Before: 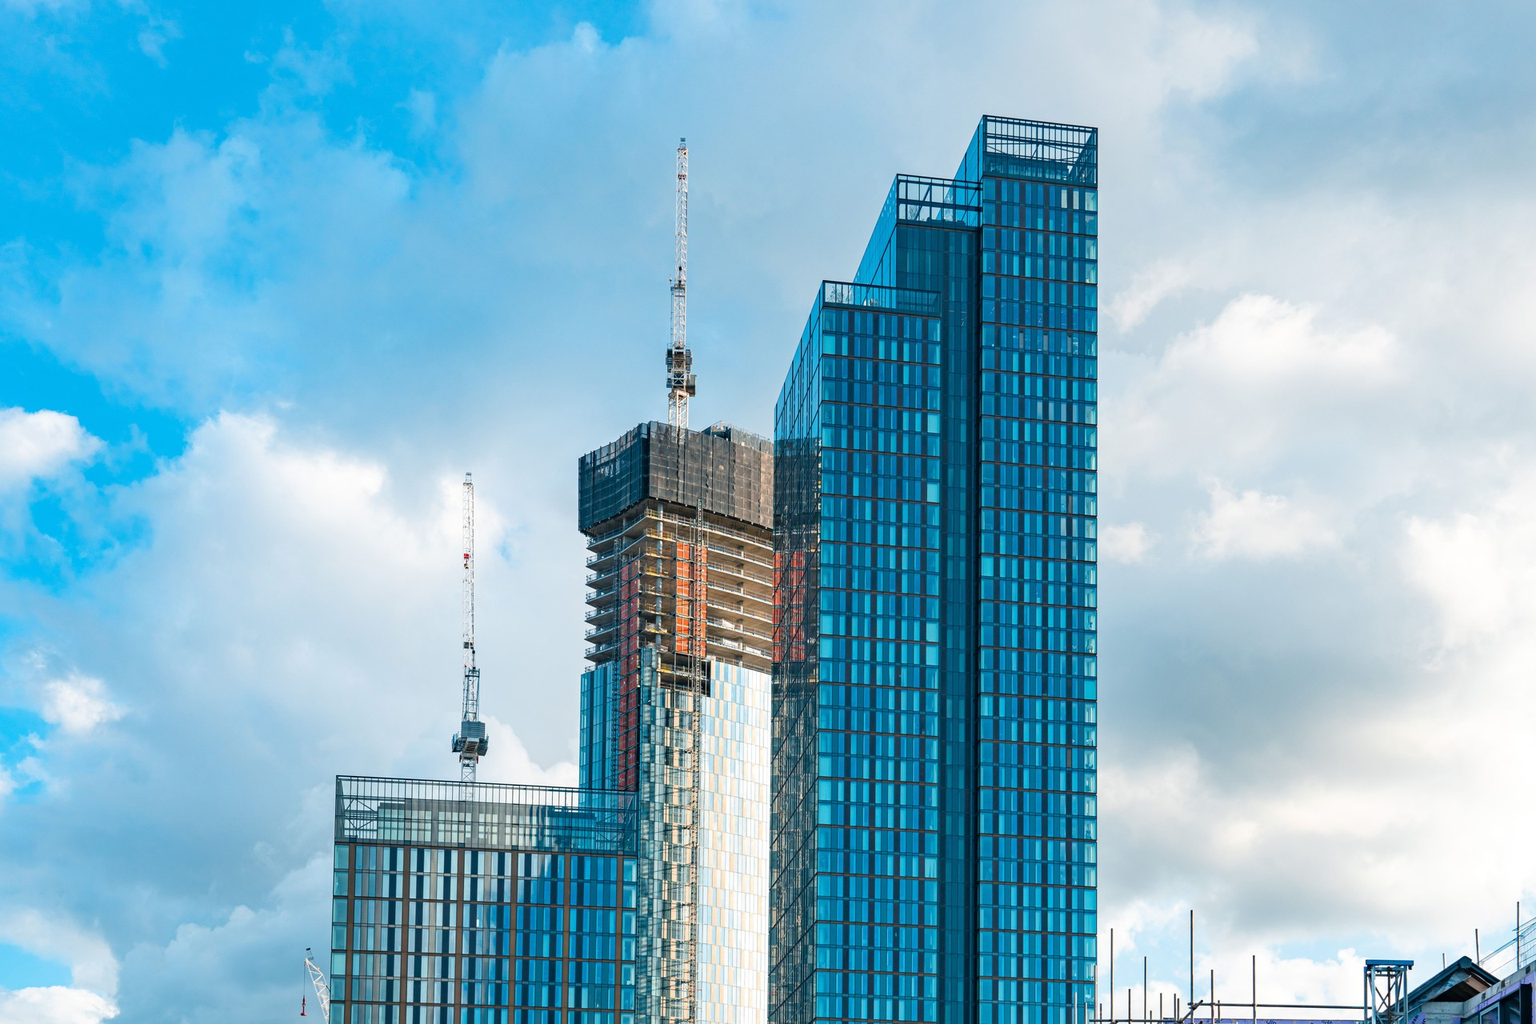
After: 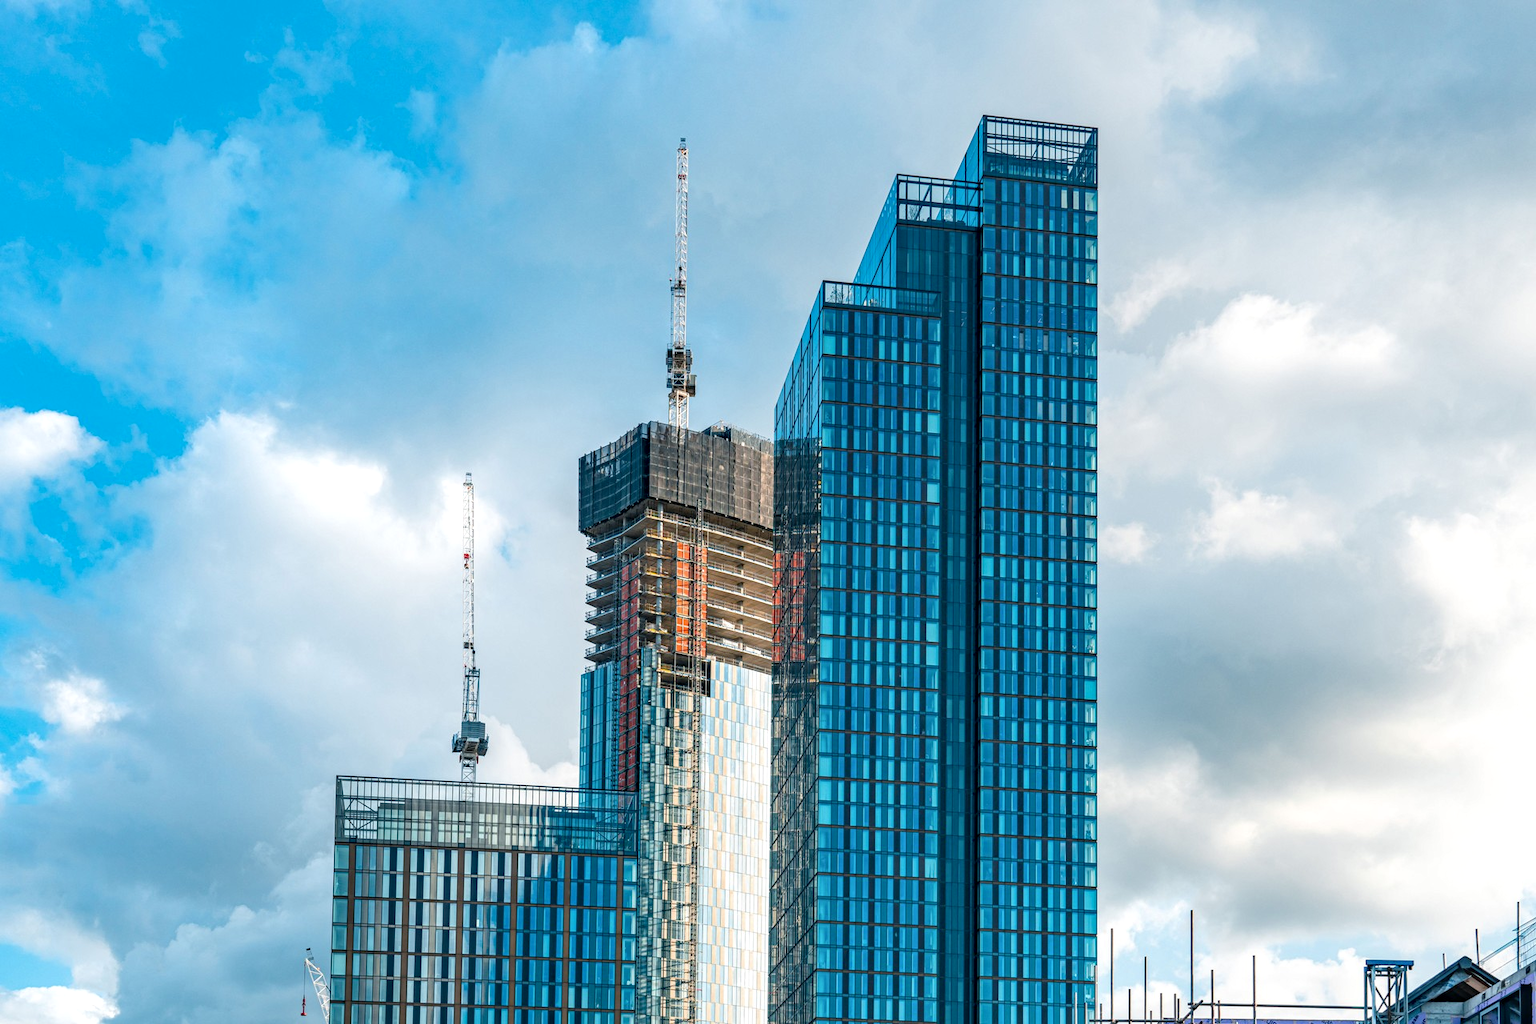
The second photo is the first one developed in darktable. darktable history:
exposure: black level correction 0.001, compensate highlight preservation false
local contrast: detail 130%
